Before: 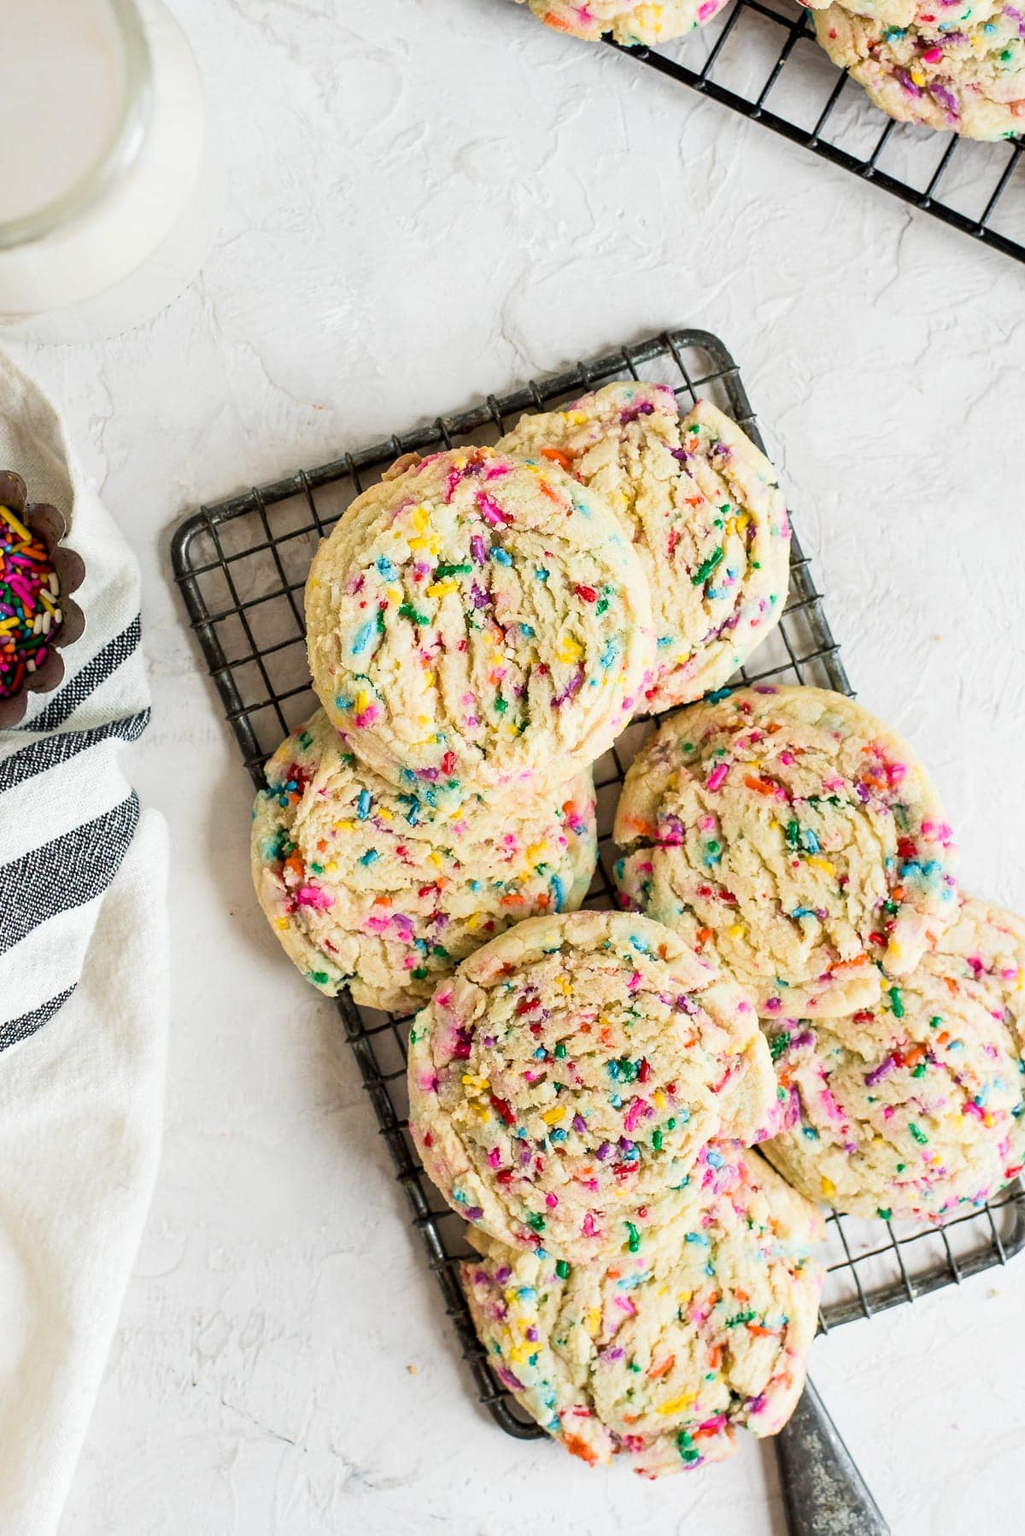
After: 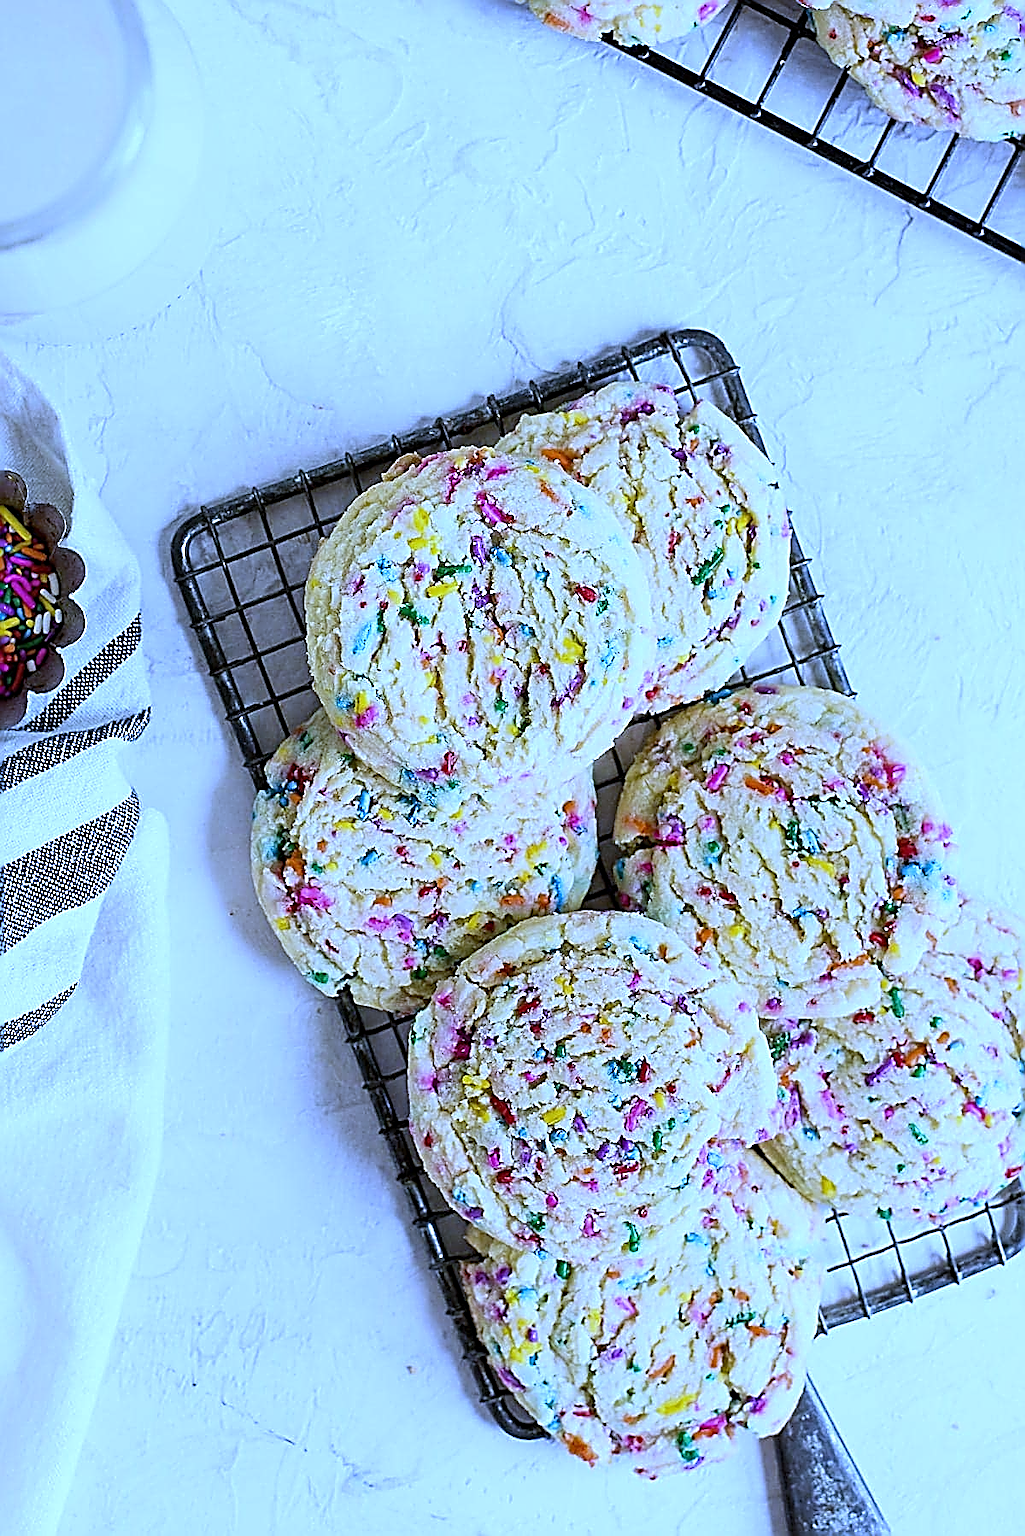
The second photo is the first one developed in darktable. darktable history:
sharpen: amount 2
white balance: red 0.766, blue 1.537
